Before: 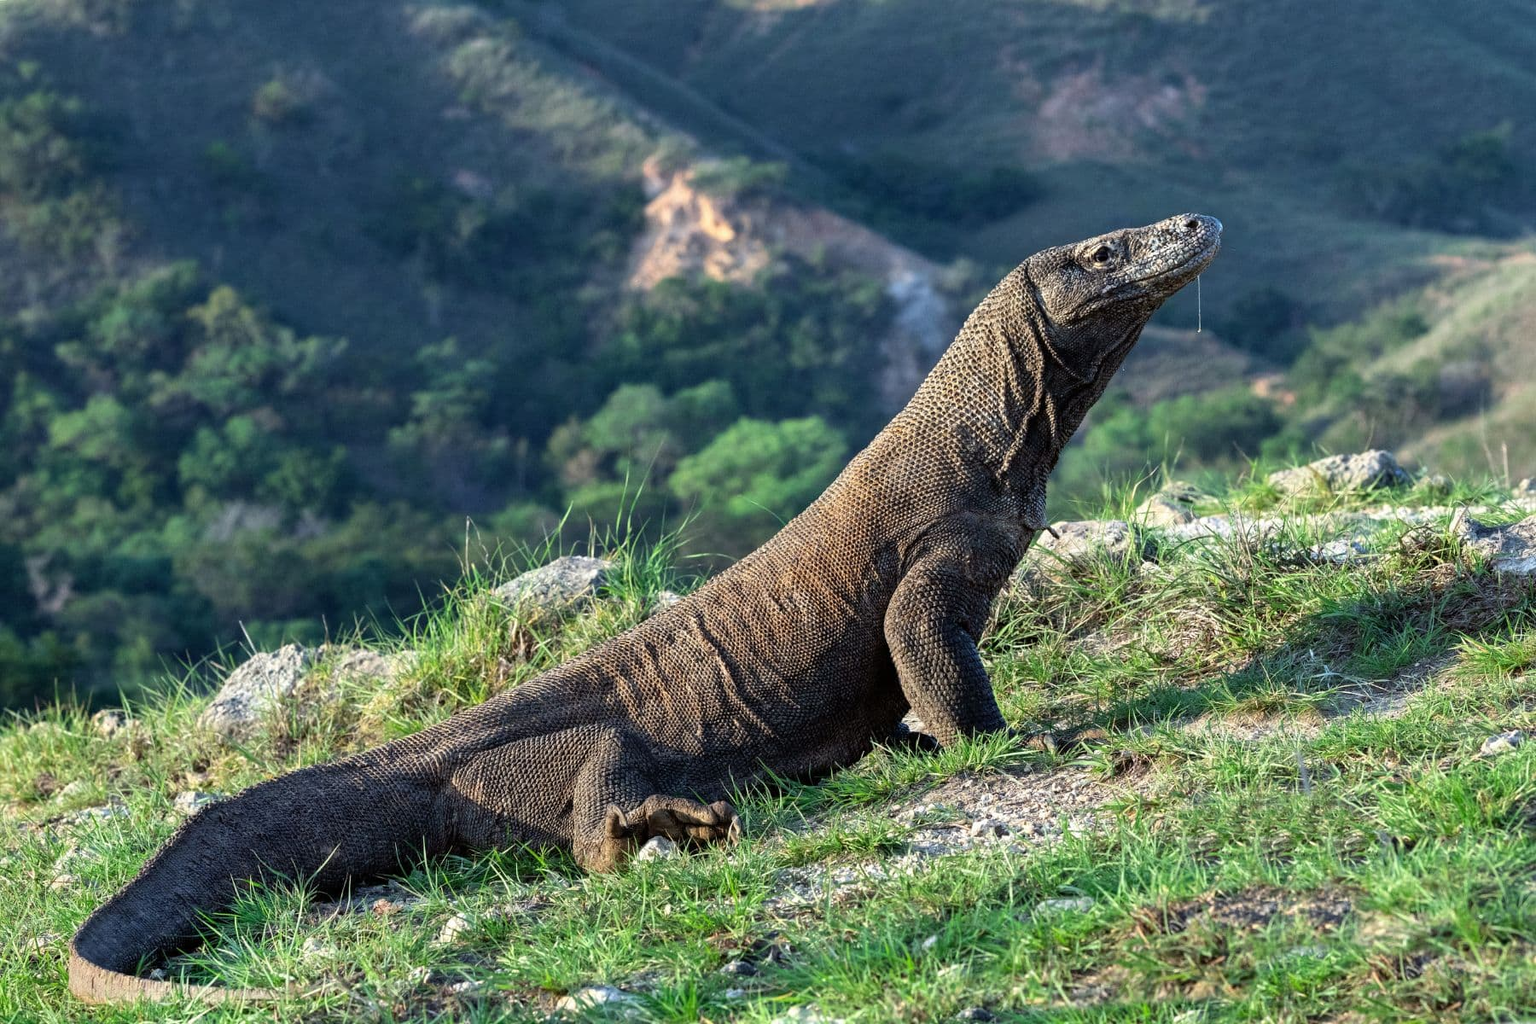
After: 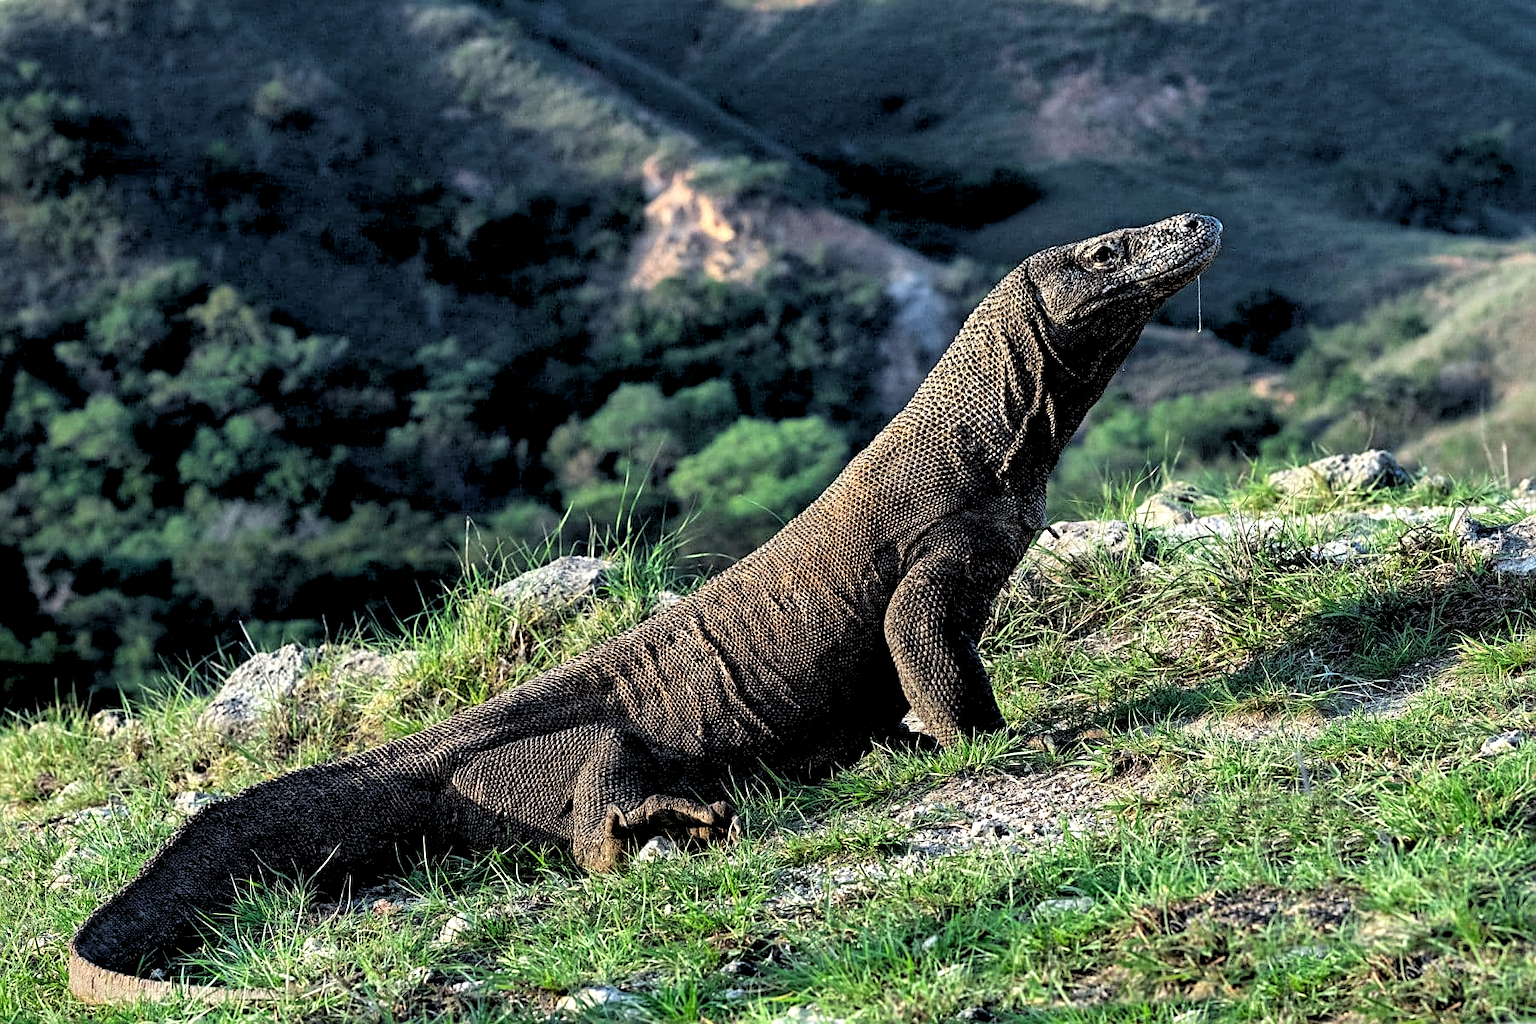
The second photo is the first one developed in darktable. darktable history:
sharpen: on, module defaults
local contrast: mode bilateral grid, contrast 20, coarseness 50, detail 120%, midtone range 0.2
rgb levels: levels [[0.034, 0.472, 0.904], [0, 0.5, 1], [0, 0.5, 1]]
